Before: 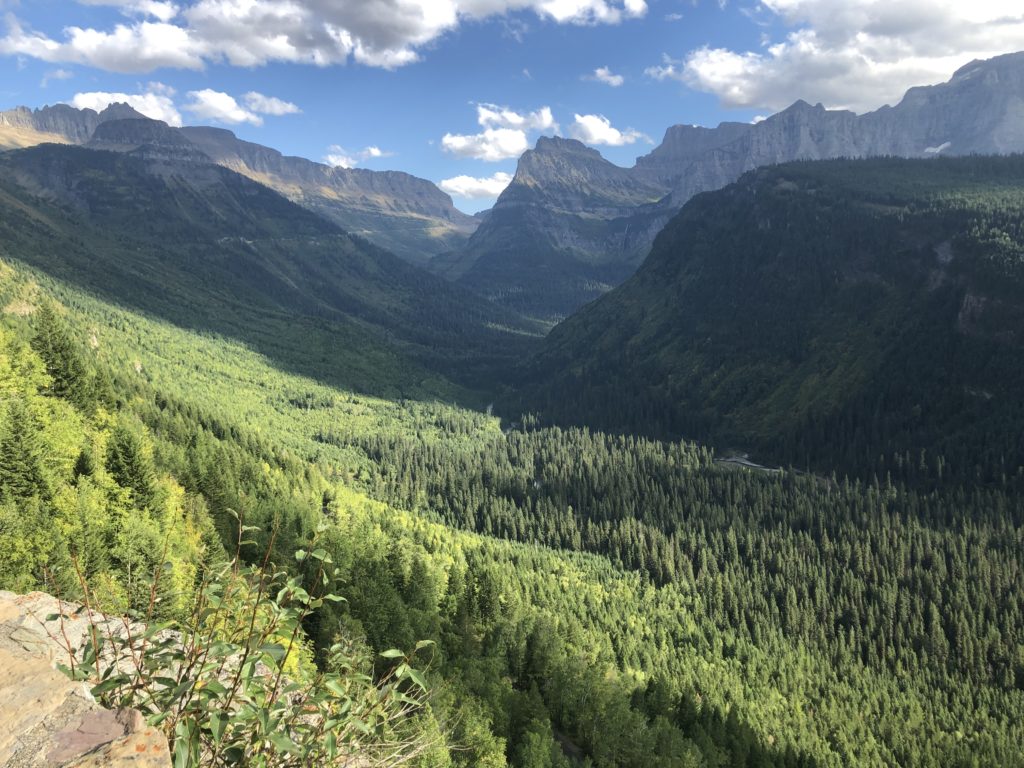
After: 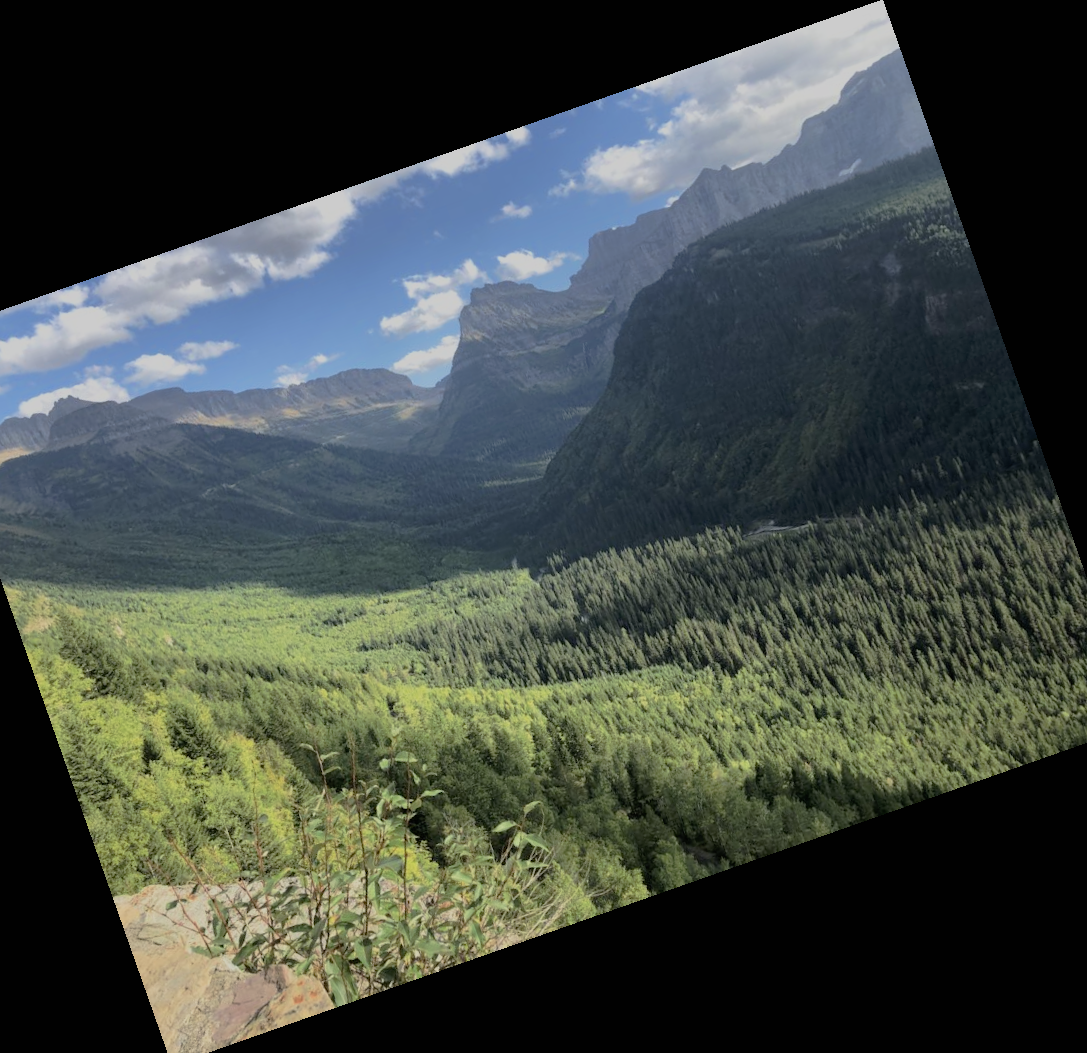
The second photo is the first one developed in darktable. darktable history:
crop and rotate: angle 19.43°, left 6.812%, right 4.125%, bottom 1.087%
filmic rgb: black relative exposure -7.65 EV, white relative exposure 4.56 EV, hardness 3.61, color science v6 (2022)
exposure: black level correction 0.001, exposure -0.125 EV, compensate exposure bias true, compensate highlight preservation false
tone curve: curves: ch0 [(0, 0) (0.003, 0.005) (0.011, 0.016) (0.025, 0.036) (0.044, 0.071) (0.069, 0.112) (0.1, 0.149) (0.136, 0.187) (0.177, 0.228) (0.224, 0.272) (0.277, 0.32) (0.335, 0.374) (0.399, 0.429) (0.468, 0.479) (0.543, 0.538) (0.623, 0.609) (0.709, 0.697) (0.801, 0.789) (0.898, 0.876) (1, 1)], preserve colors none
